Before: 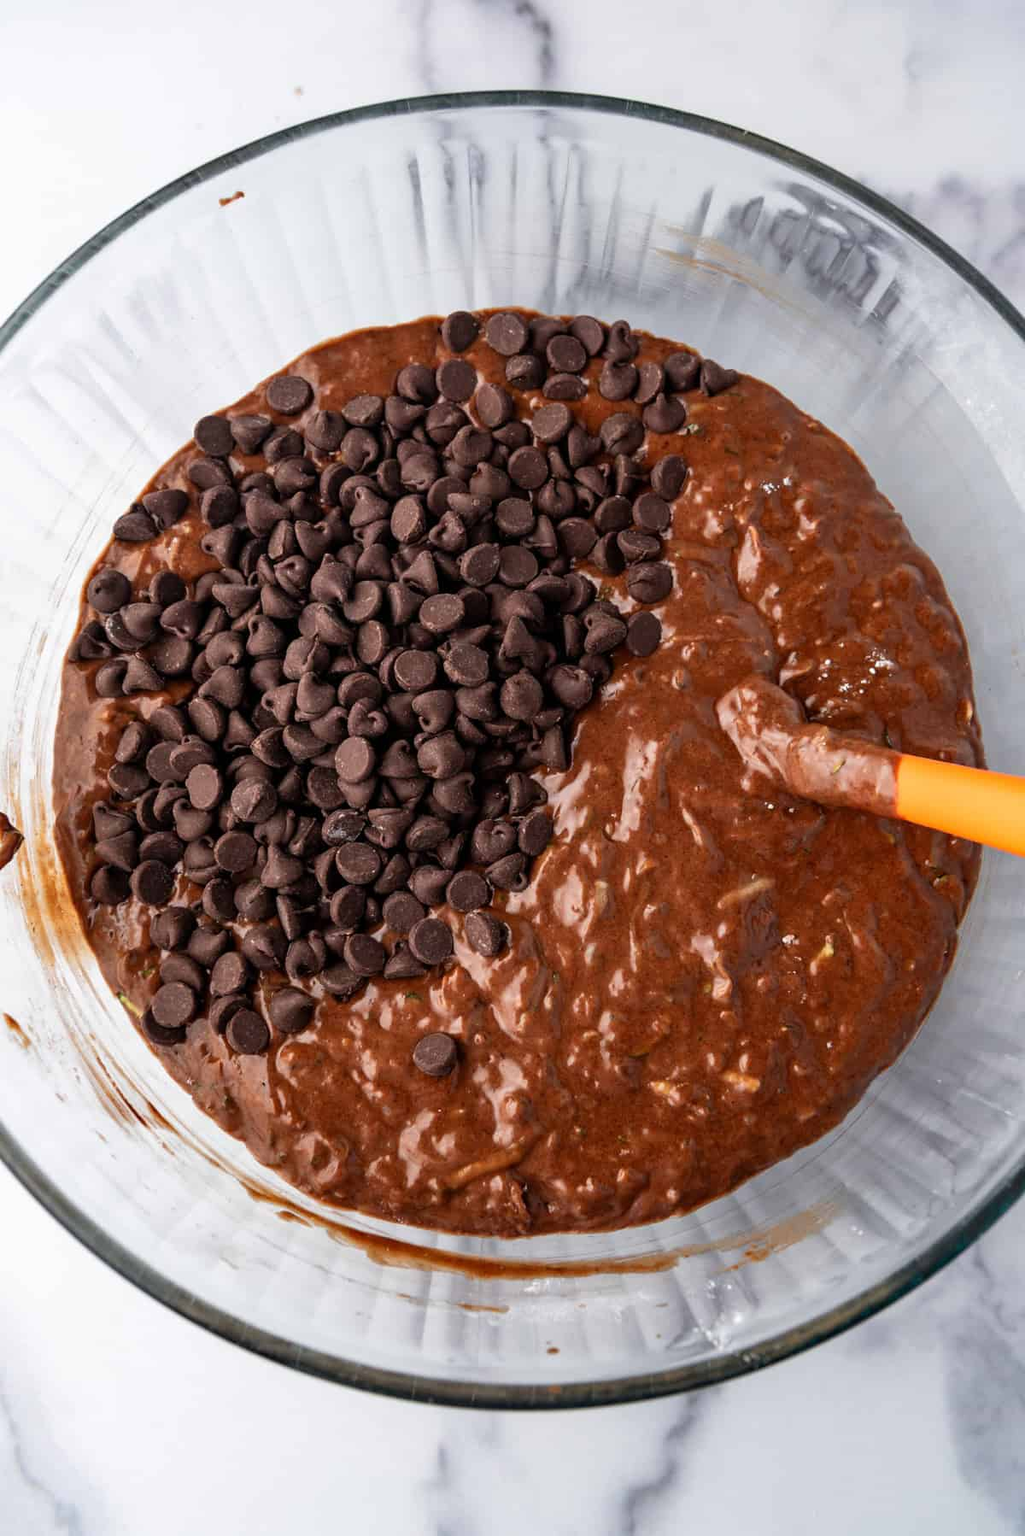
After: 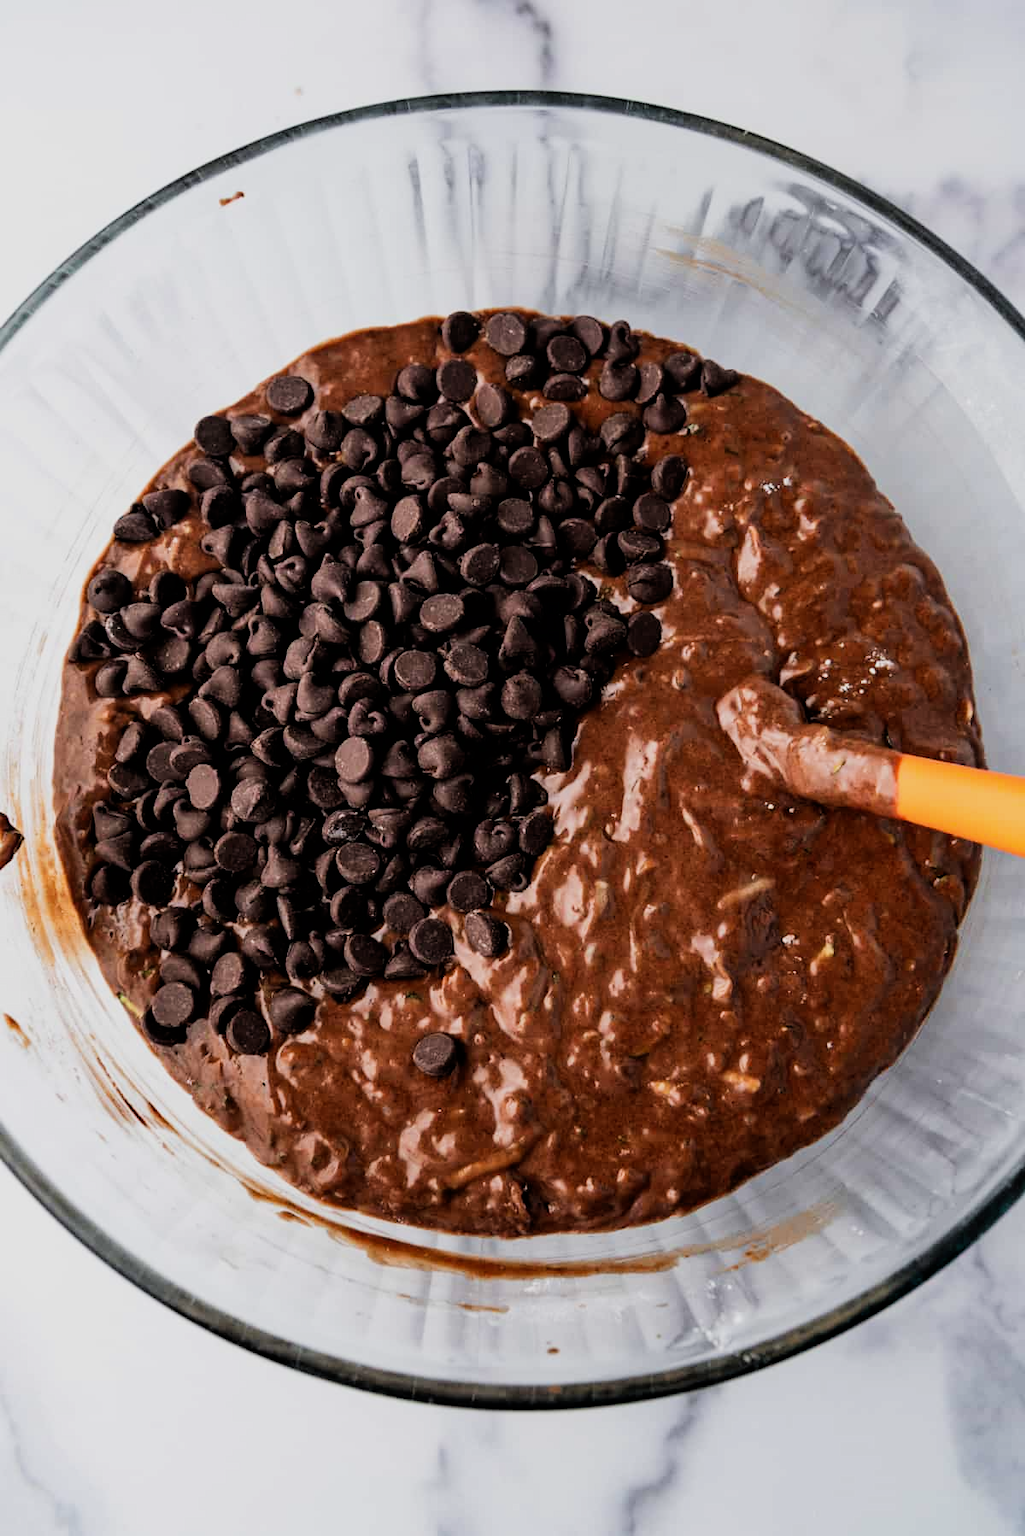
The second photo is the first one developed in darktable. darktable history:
filmic rgb: black relative exposure -5.07 EV, white relative exposure 3.98 EV, hardness 2.88, contrast 1.298, highlights saturation mix -28.53%
